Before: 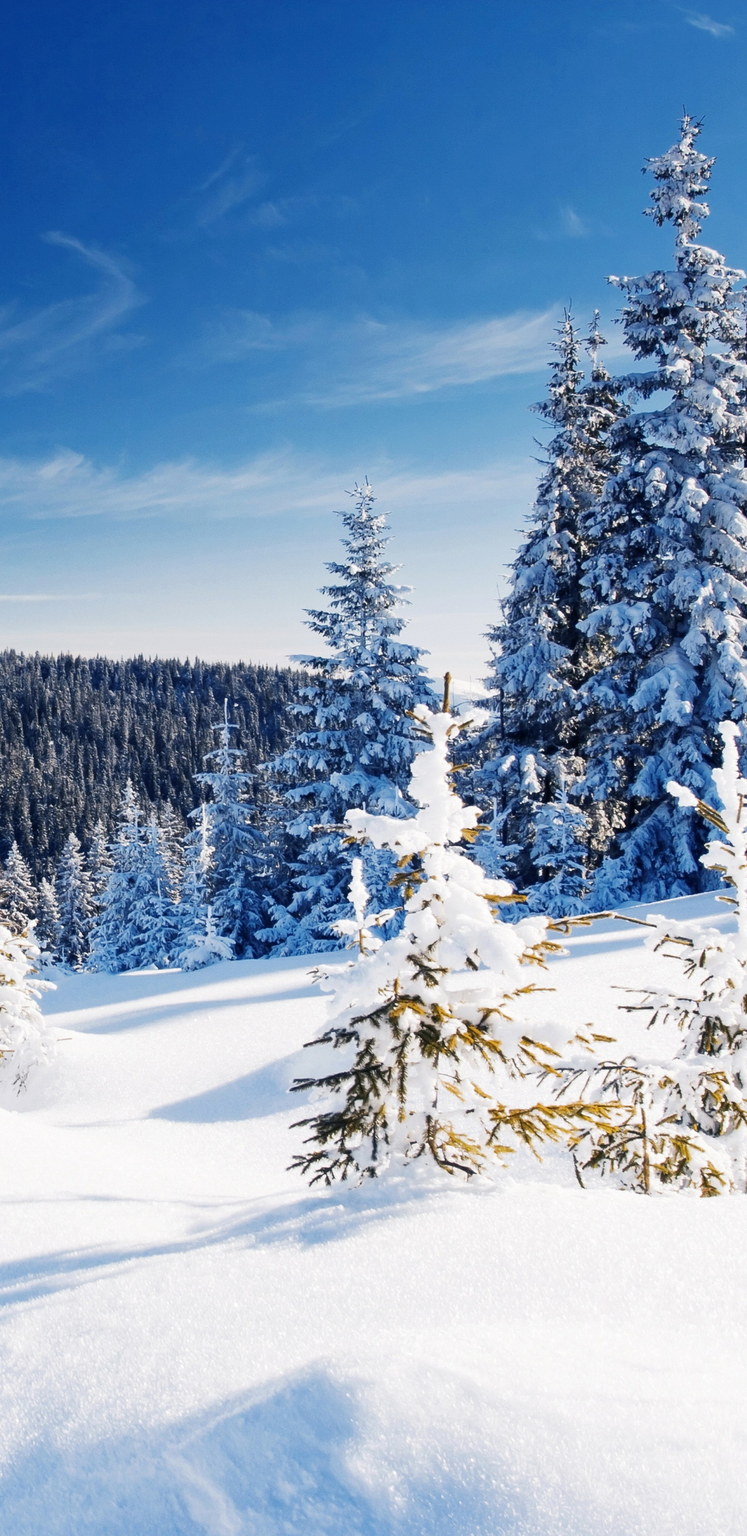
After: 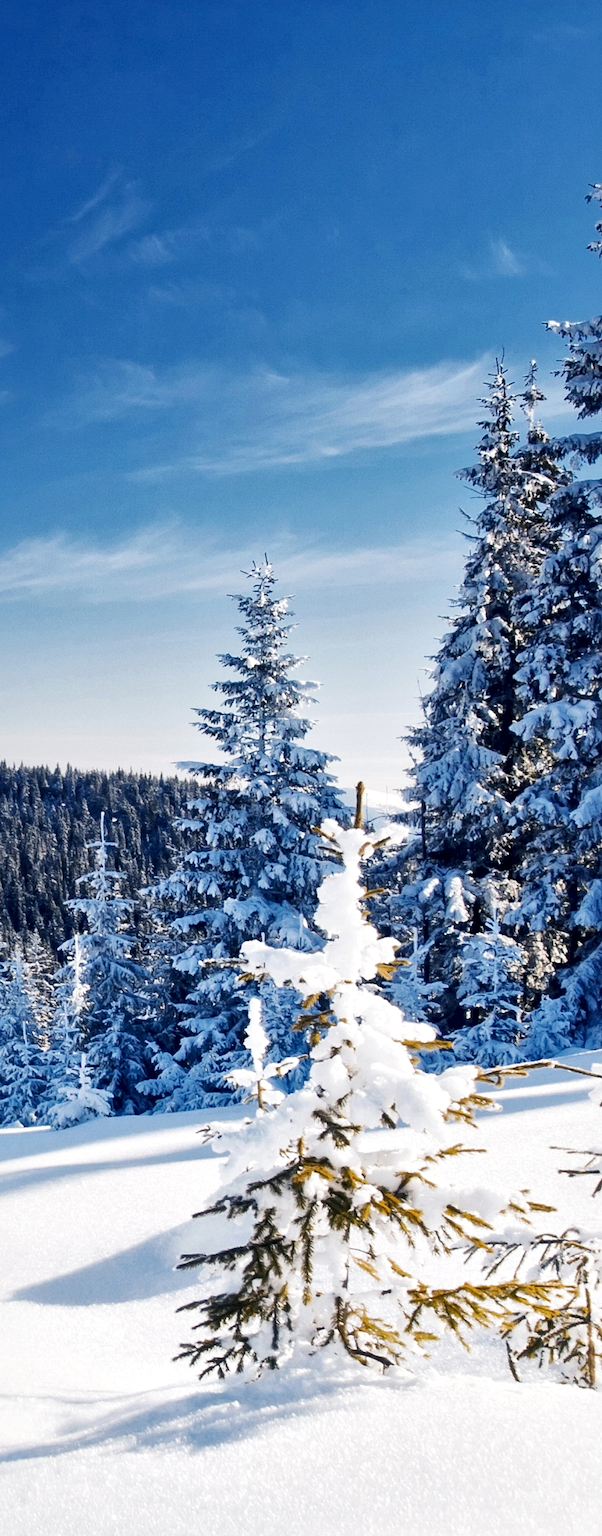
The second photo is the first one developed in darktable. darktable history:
crop: left 18.479%, right 12.2%, bottom 13.971%
local contrast: mode bilateral grid, contrast 25, coarseness 60, detail 151%, midtone range 0.2
